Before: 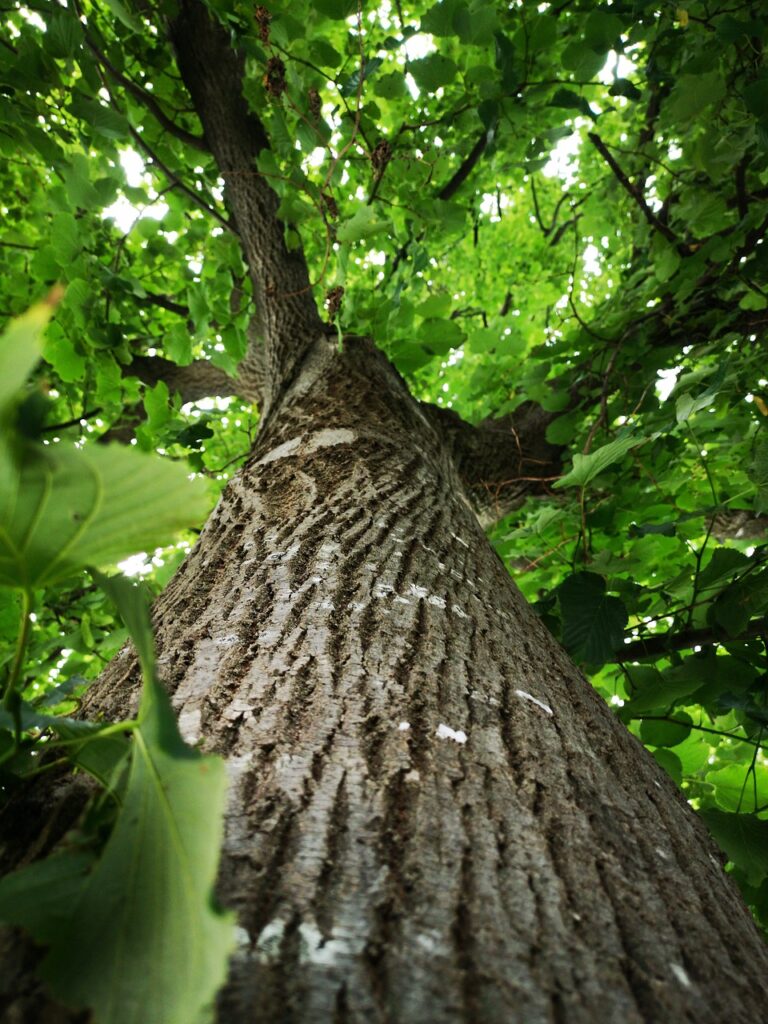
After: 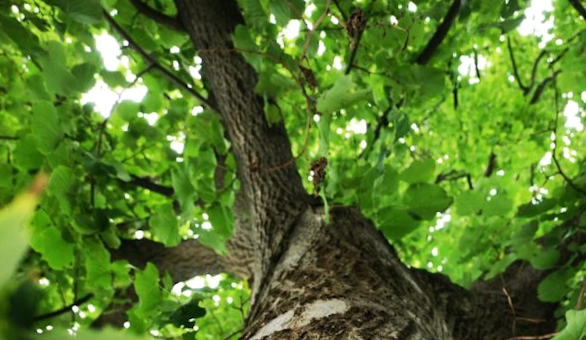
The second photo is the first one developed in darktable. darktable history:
shadows and highlights: white point adjustment 1, soften with gaussian
crop: left 0.579%, top 7.627%, right 23.167%, bottom 54.275%
rotate and perspective: rotation -3.52°, crop left 0.036, crop right 0.964, crop top 0.081, crop bottom 0.919
tone equalizer: on, module defaults
